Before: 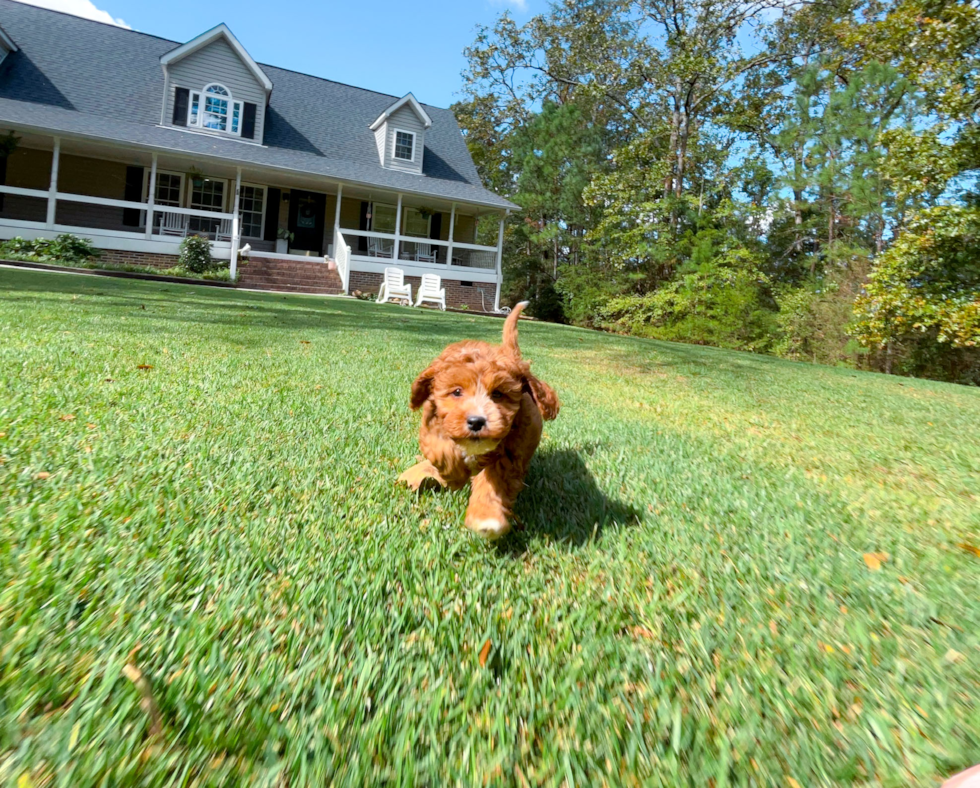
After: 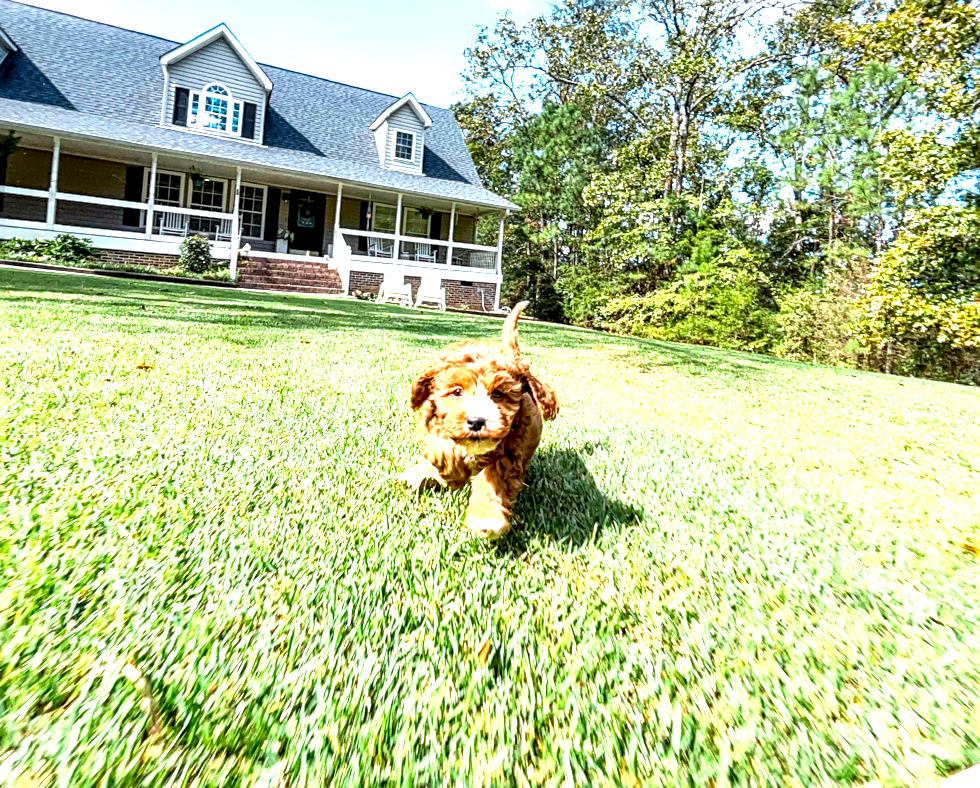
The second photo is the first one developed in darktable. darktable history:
exposure: black level correction 0, exposure 1.387 EV, compensate exposure bias true, compensate highlight preservation false
local contrast: highlights 19%, detail 185%
sharpen: on, module defaults
